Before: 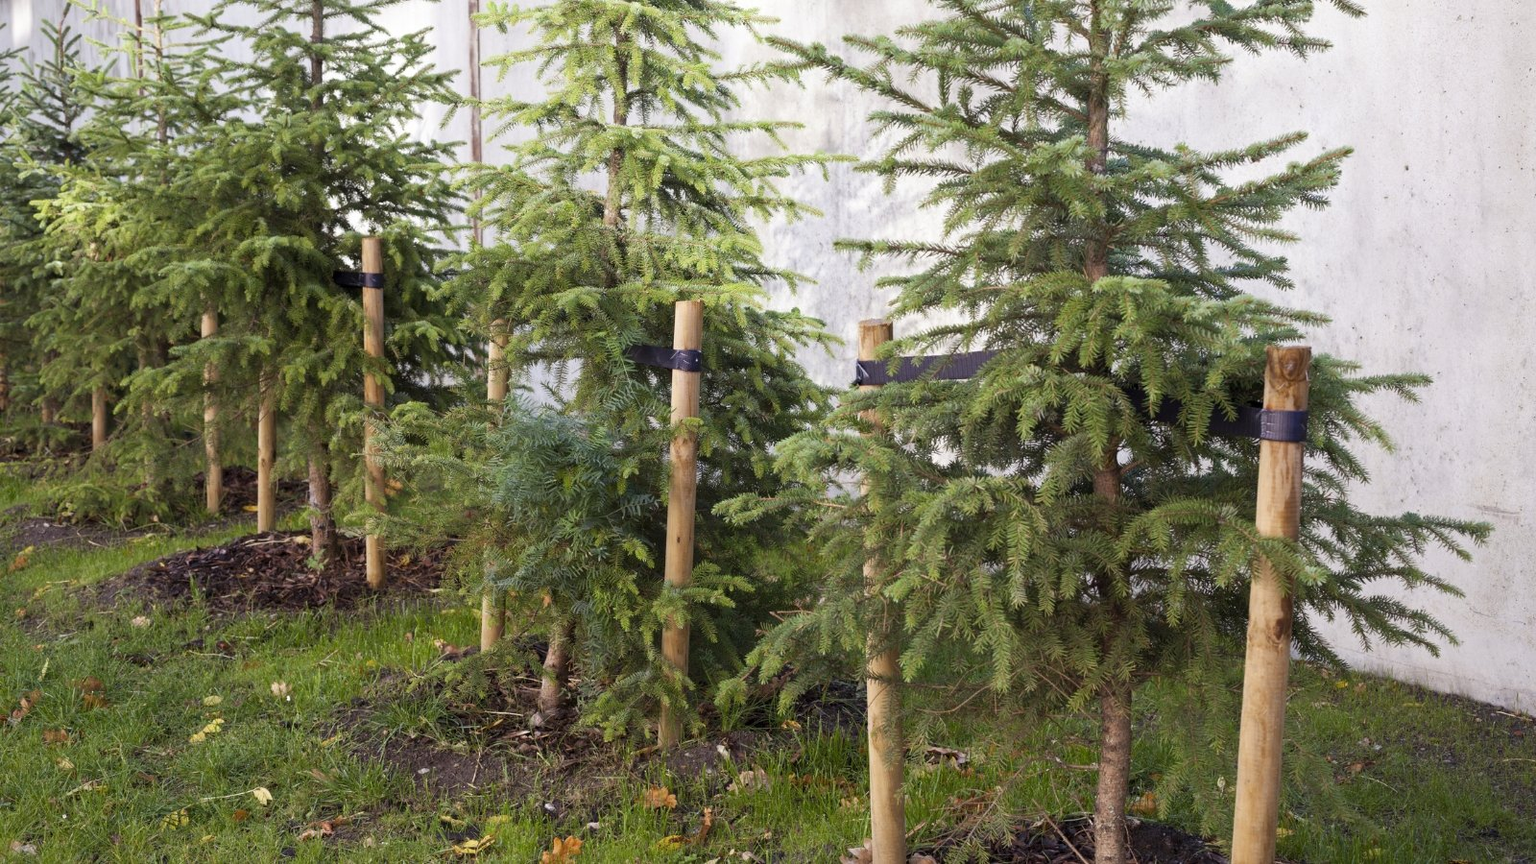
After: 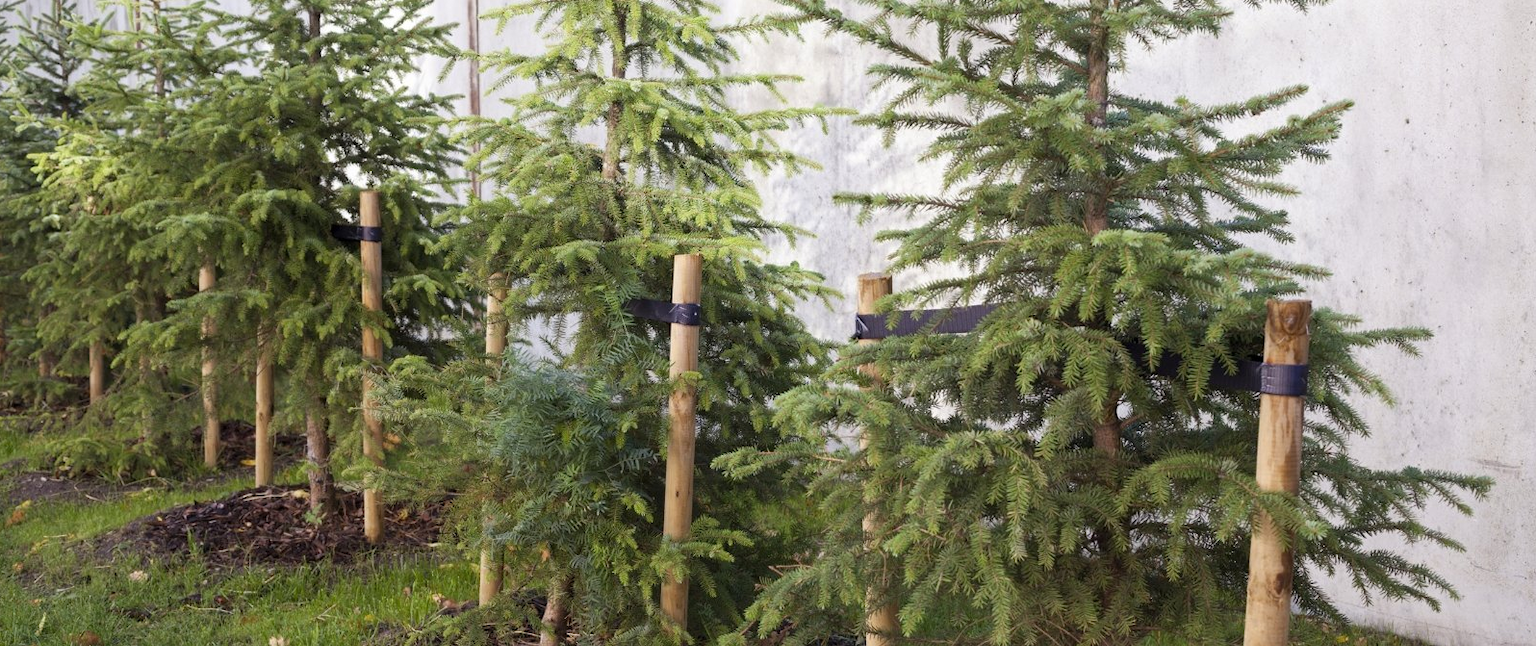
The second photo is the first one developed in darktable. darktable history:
crop: left 0.238%, top 5.53%, bottom 19.748%
